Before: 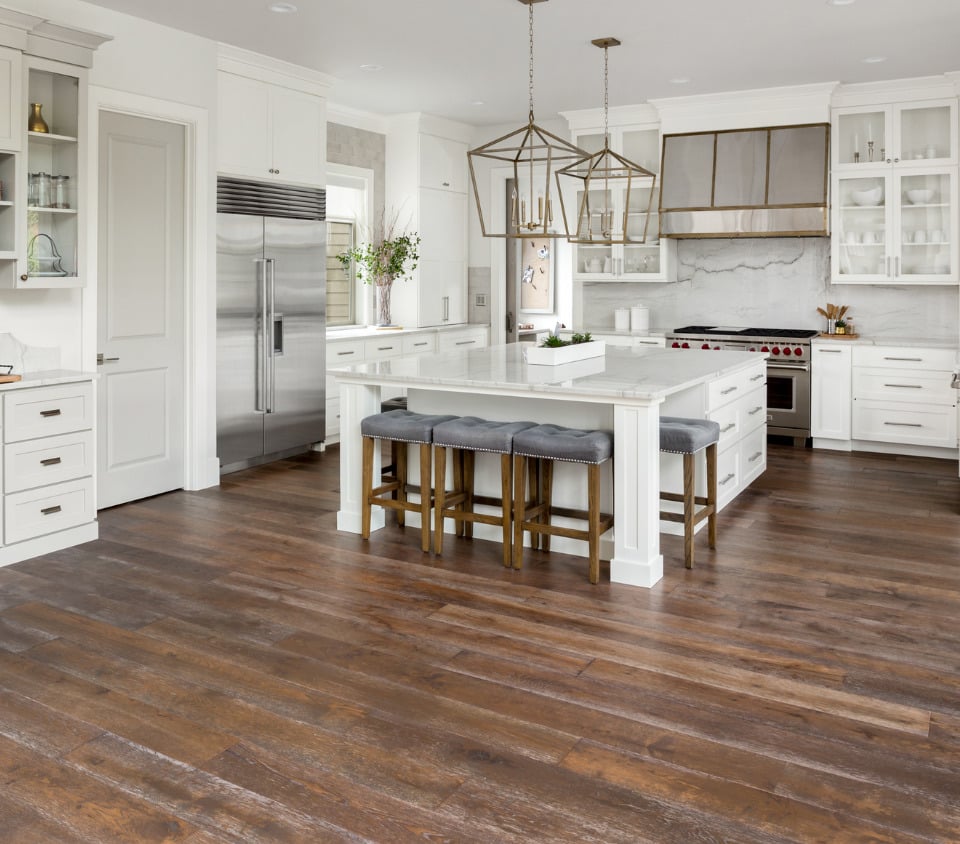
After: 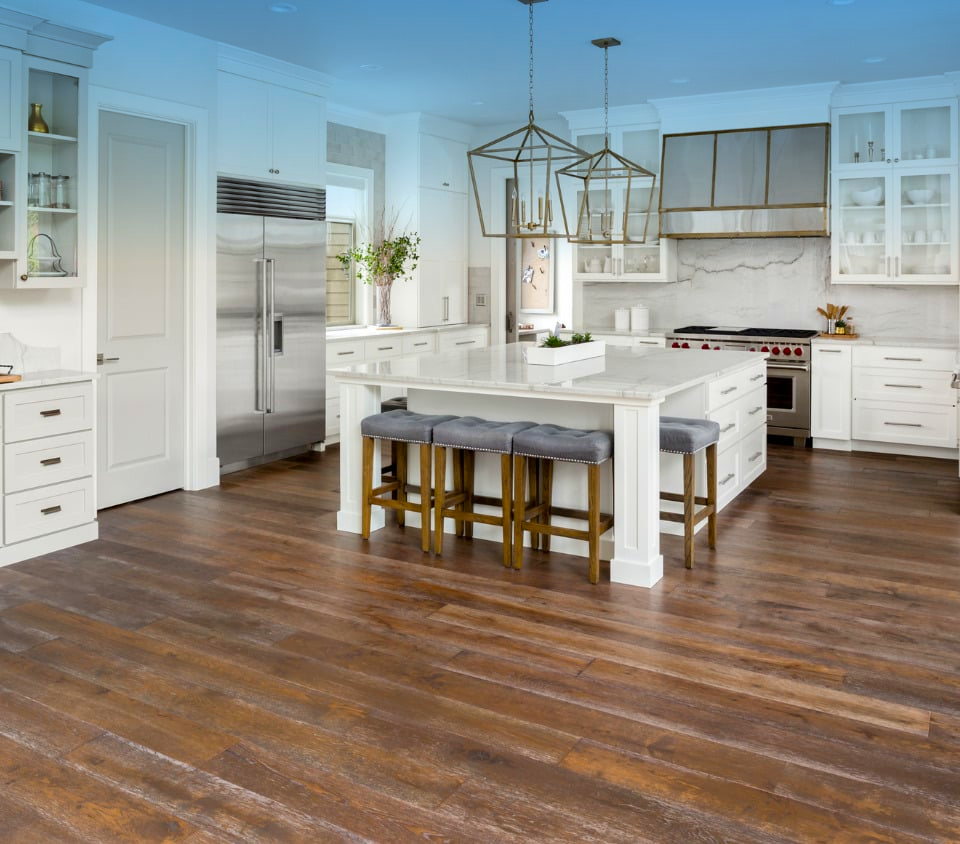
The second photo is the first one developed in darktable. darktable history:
graduated density: density 2.02 EV, hardness 44%, rotation 0.374°, offset 8.21, hue 208.8°, saturation 97%
color balance rgb: perceptual saturation grading › global saturation 20%, global vibrance 20%
